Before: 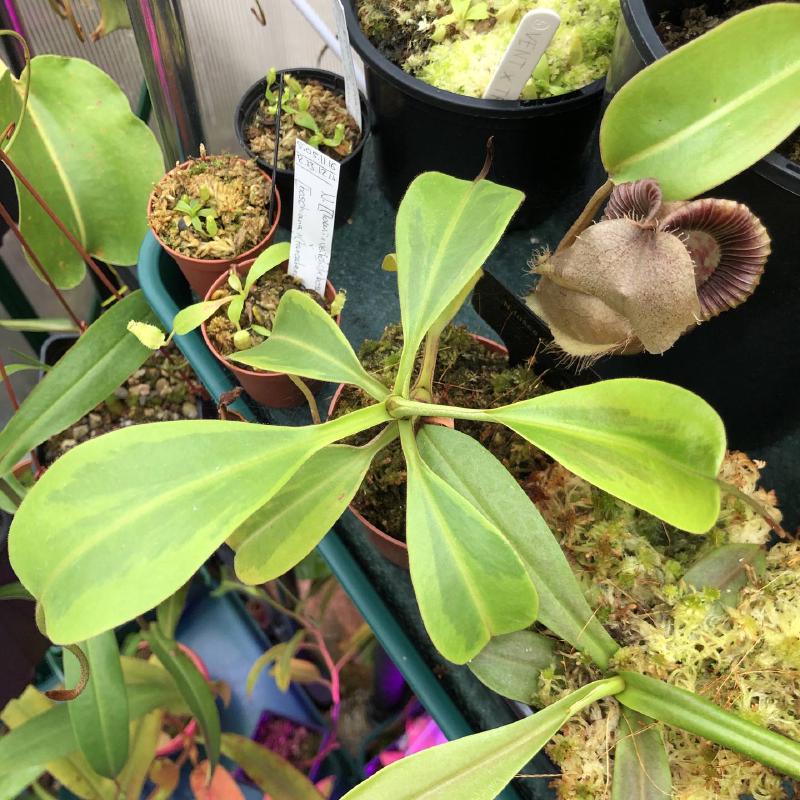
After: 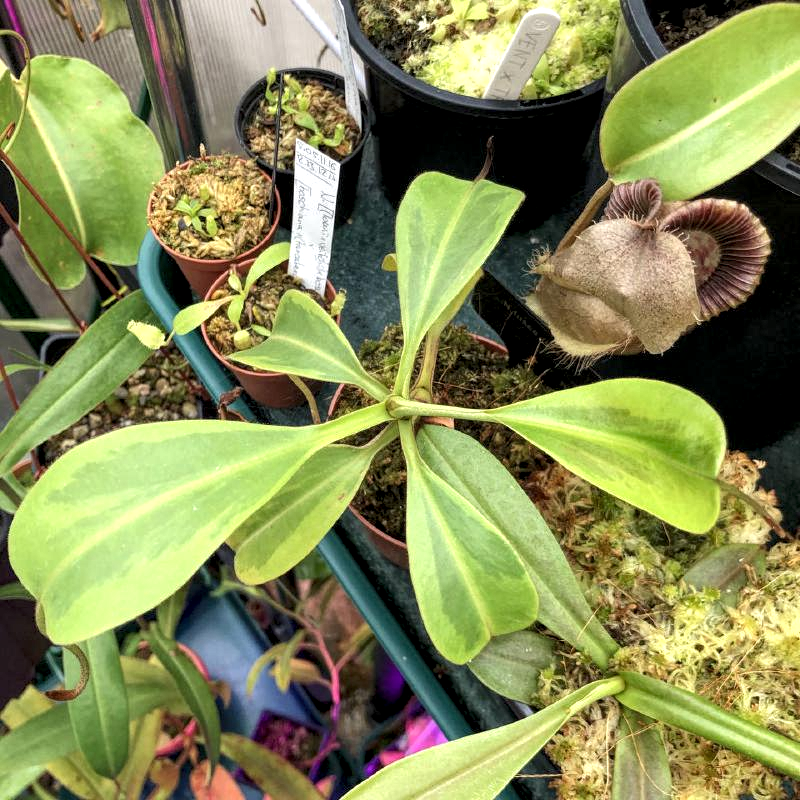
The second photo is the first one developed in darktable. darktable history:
local contrast: highlights 106%, shadows 99%, detail 200%, midtone range 0.2
